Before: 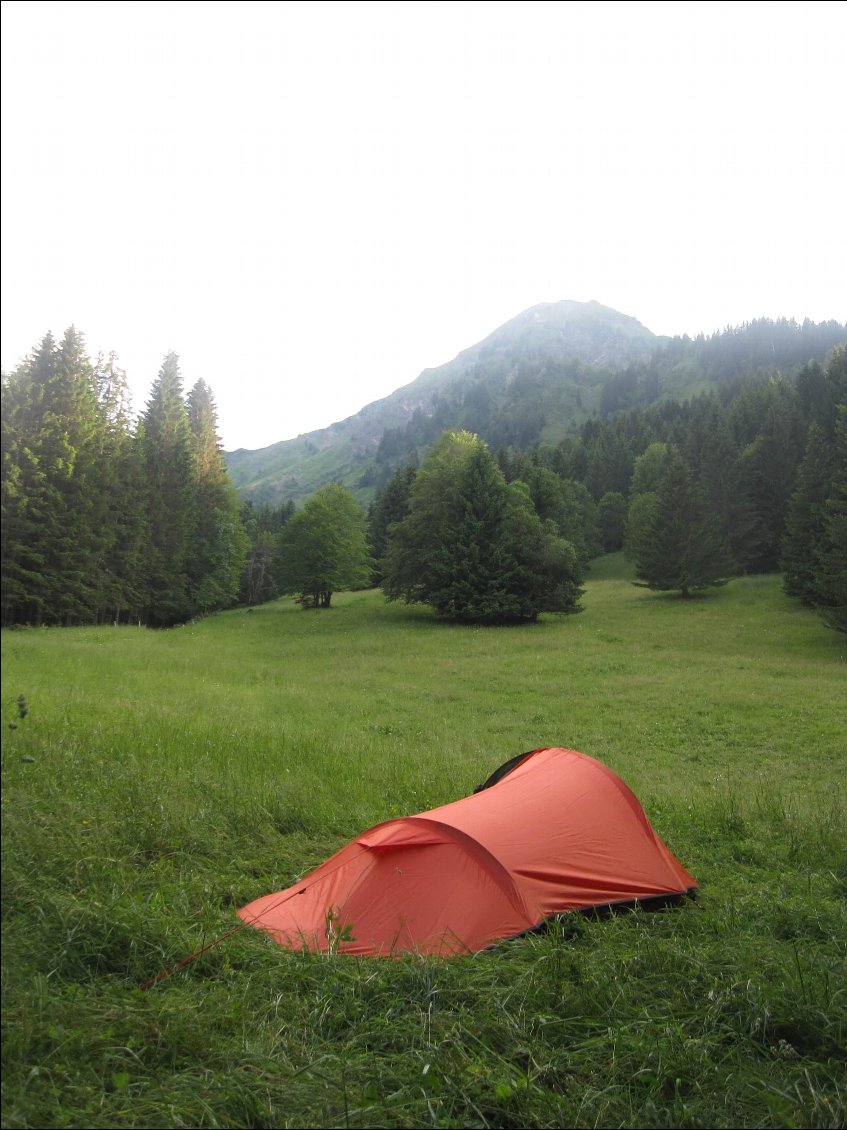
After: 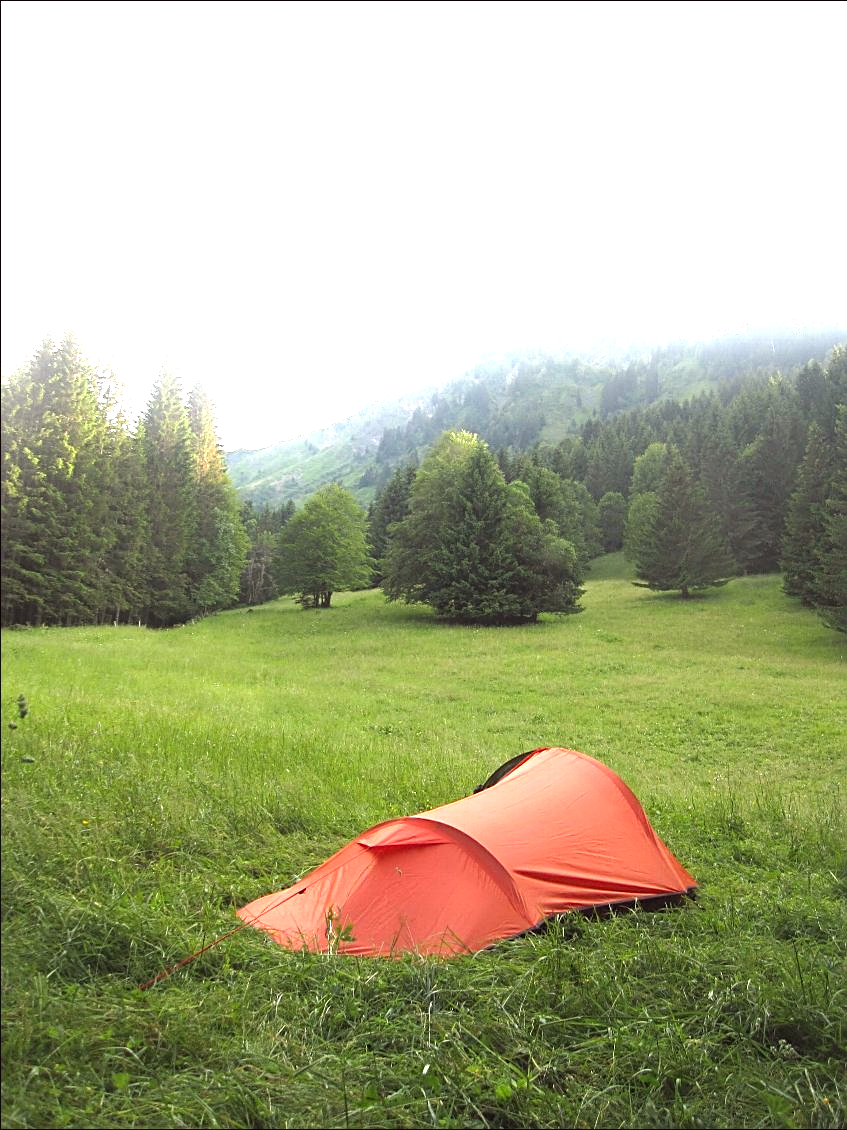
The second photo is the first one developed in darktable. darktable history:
sharpen: on, module defaults
color correction: highlights a* -0.944, highlights b* 4.48, shadows a* 3.51
exposure: black level correction 0, exposure 1.2 EV, compensate exposure bias true, compensate highlight preservation false
